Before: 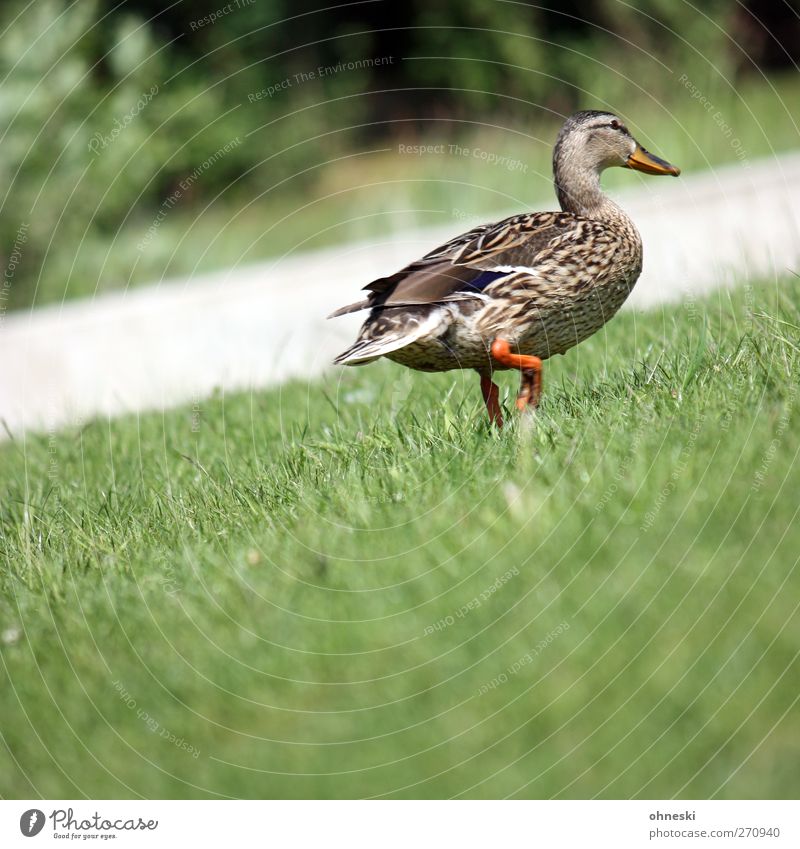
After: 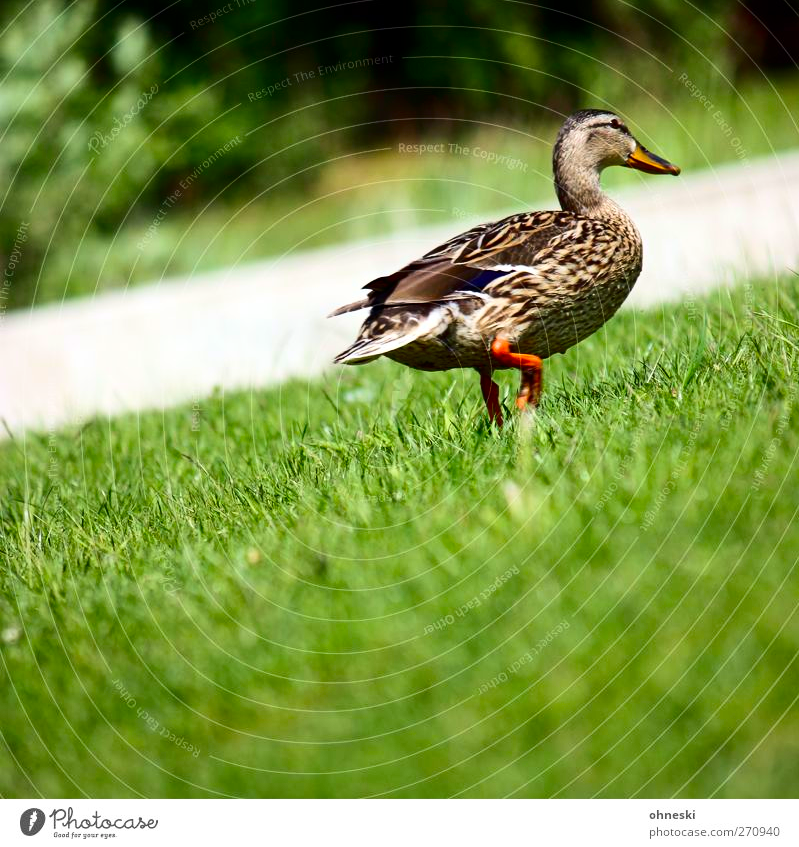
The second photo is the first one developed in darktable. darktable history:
crop: top 0.122%, bottom 0.111%
color balance rgb: perceptual saturation grading › global saturation 29.351%
velvia: strength 15.44%
contrast brightness saturation: contrast 0.214, brightness -0.108, saturation 0.211
